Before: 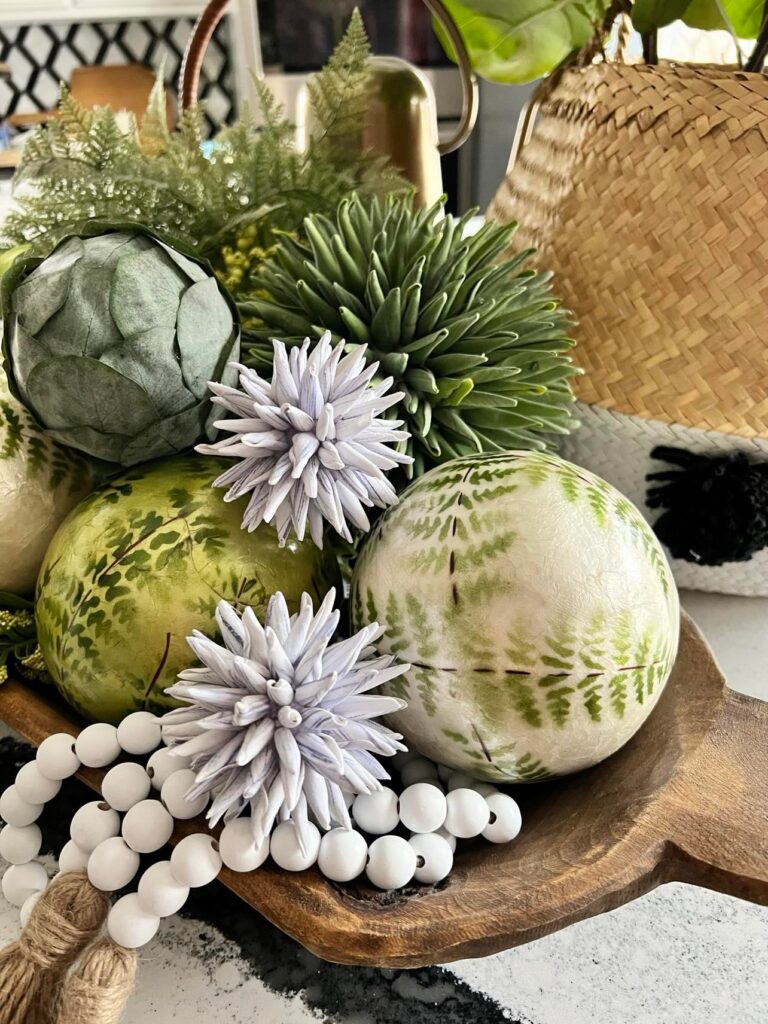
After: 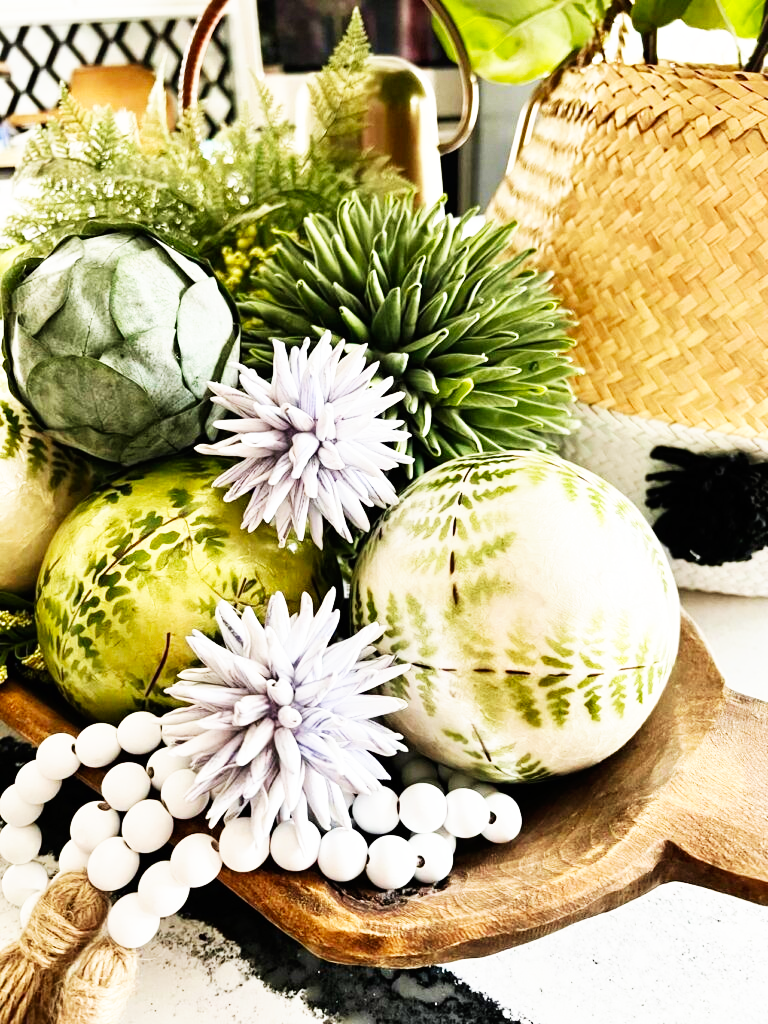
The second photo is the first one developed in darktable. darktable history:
base curve: curves: ch0 [(0, 0) (0.007, 0.004) (0.027, 0.03) (0.046, 0.07) (0.207, 0.54) (0.442, 0.872) (0.673, 0.972) (1, 1)], preserve colors none
velvia: on, module defaults
